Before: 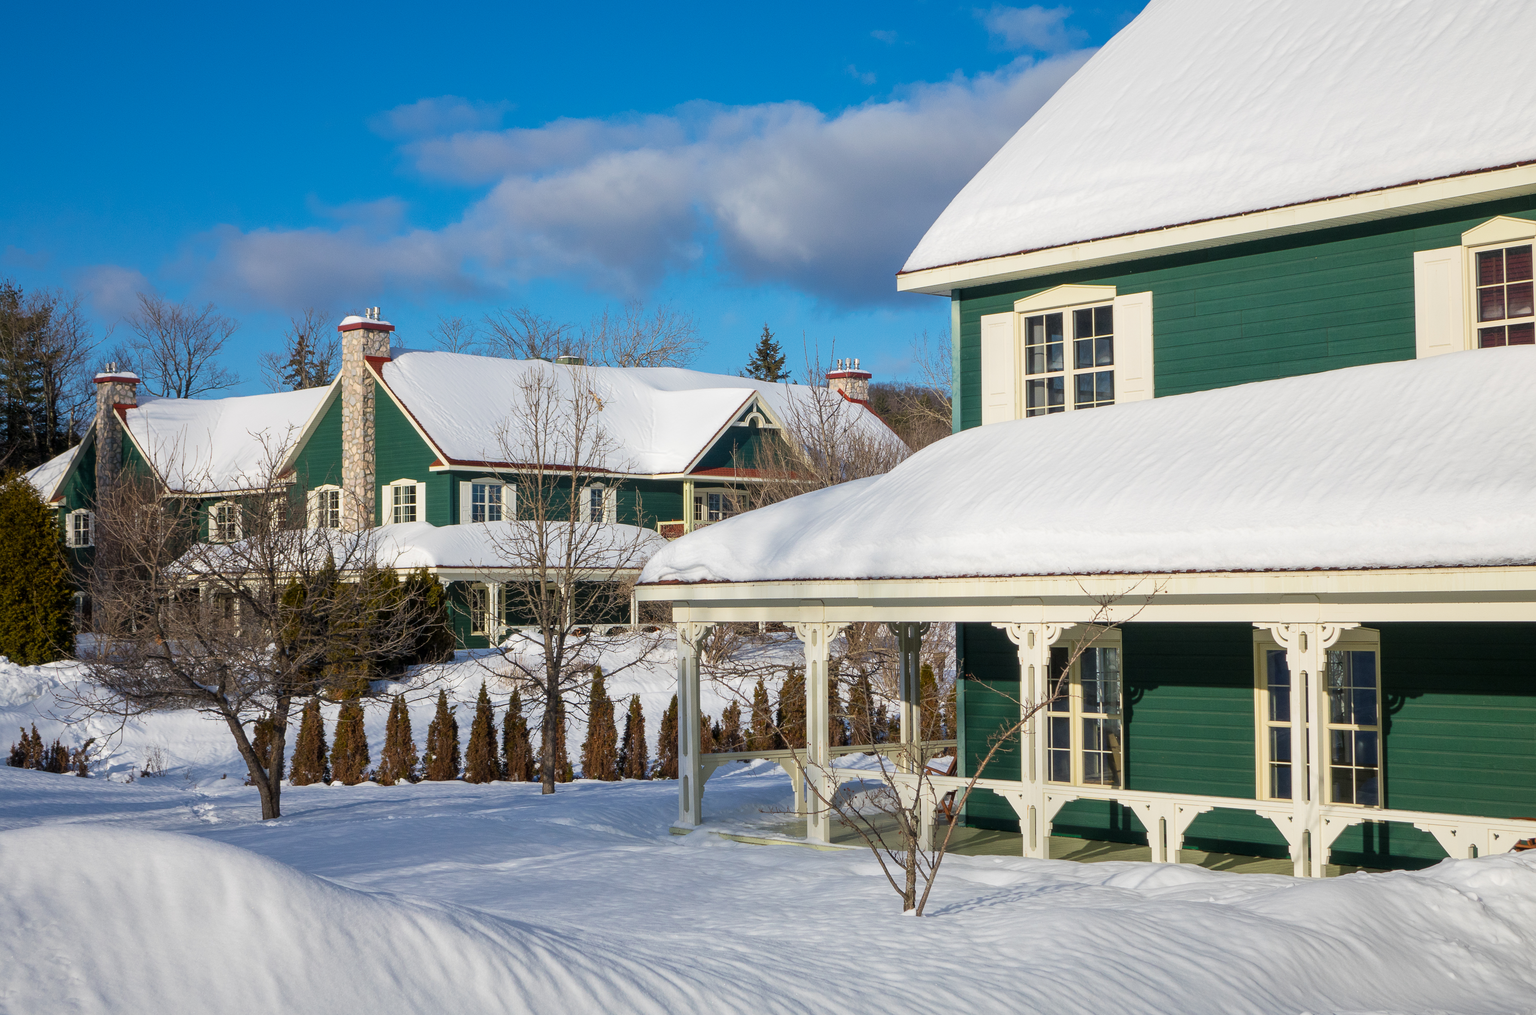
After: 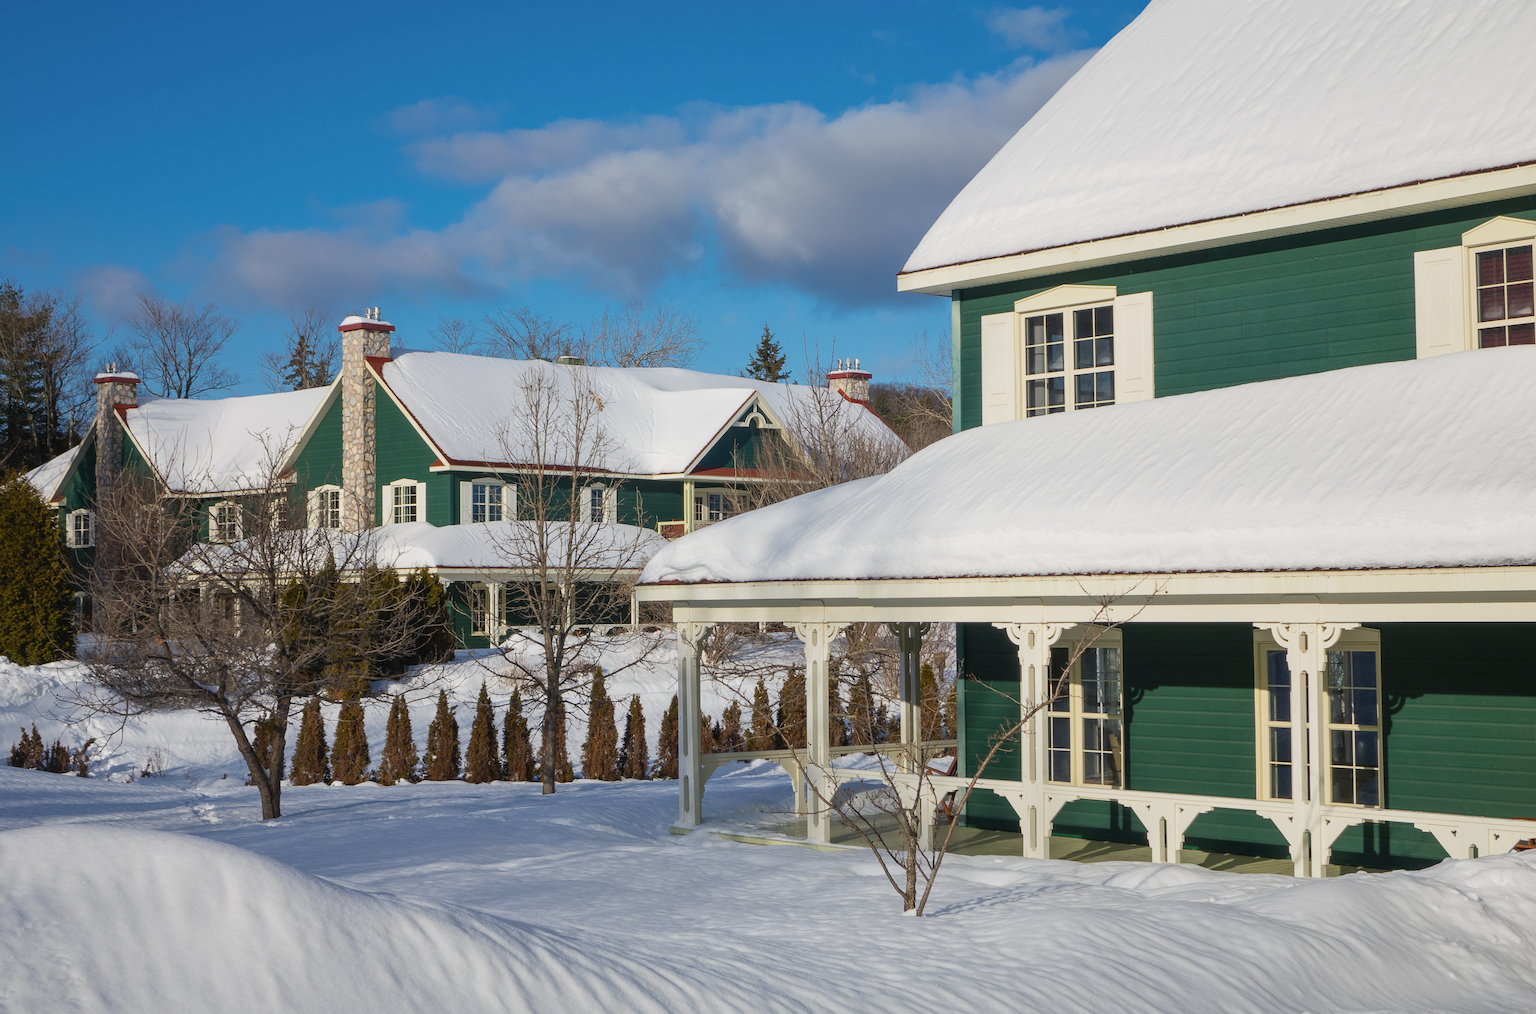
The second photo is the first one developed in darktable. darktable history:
contrast brightness saturation: contrast -0.084, brightness -0.032, saturation -0.113
